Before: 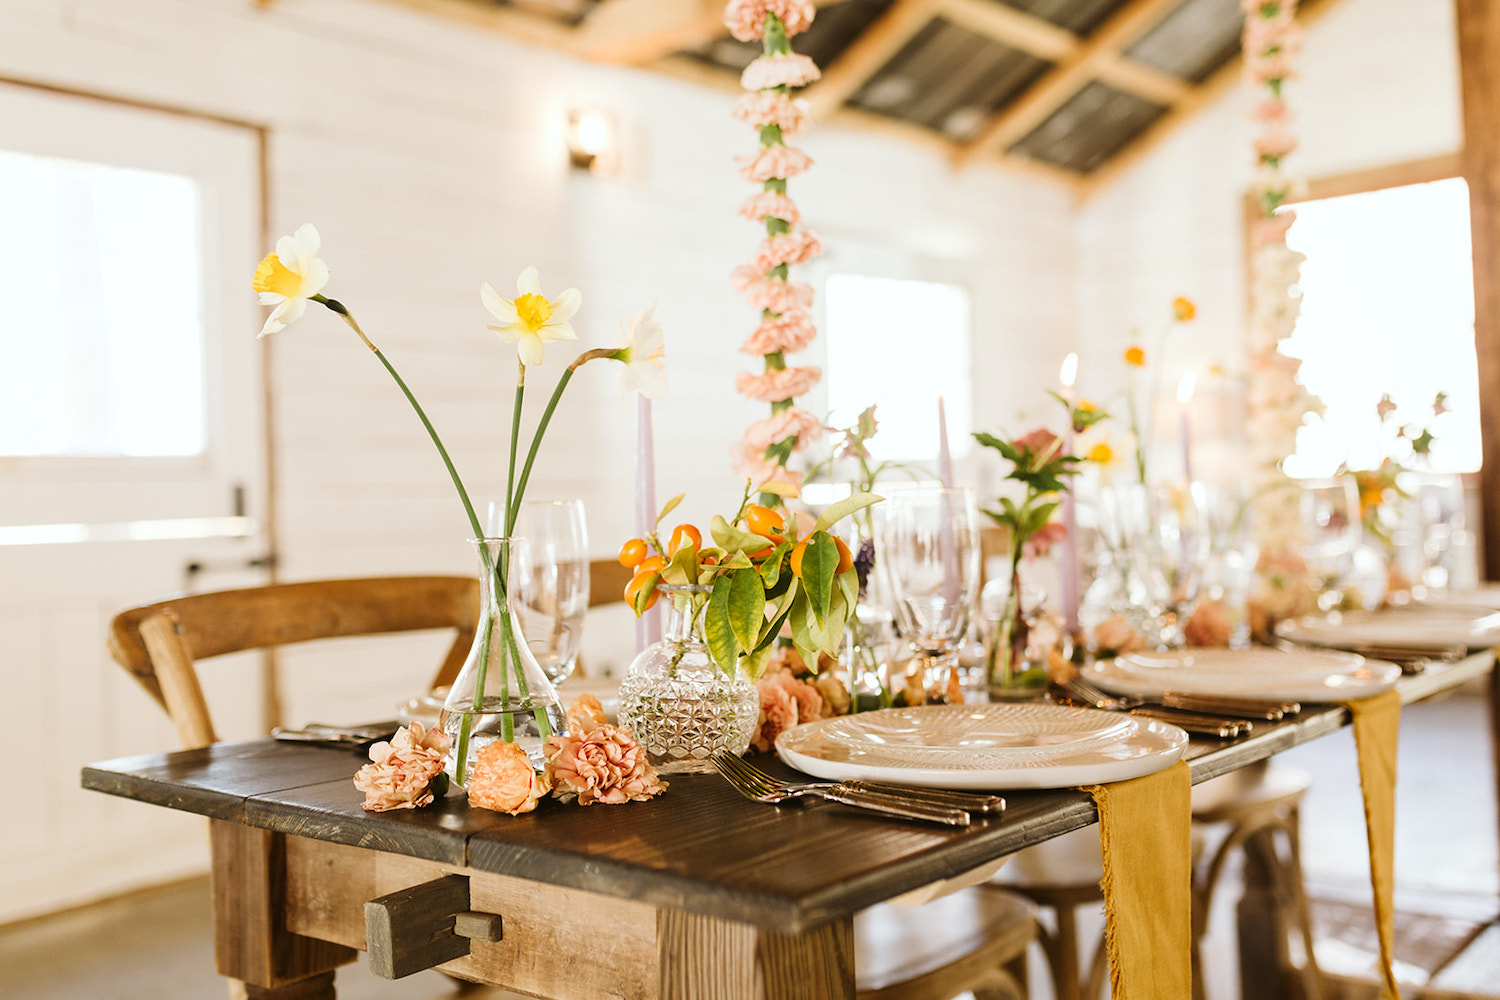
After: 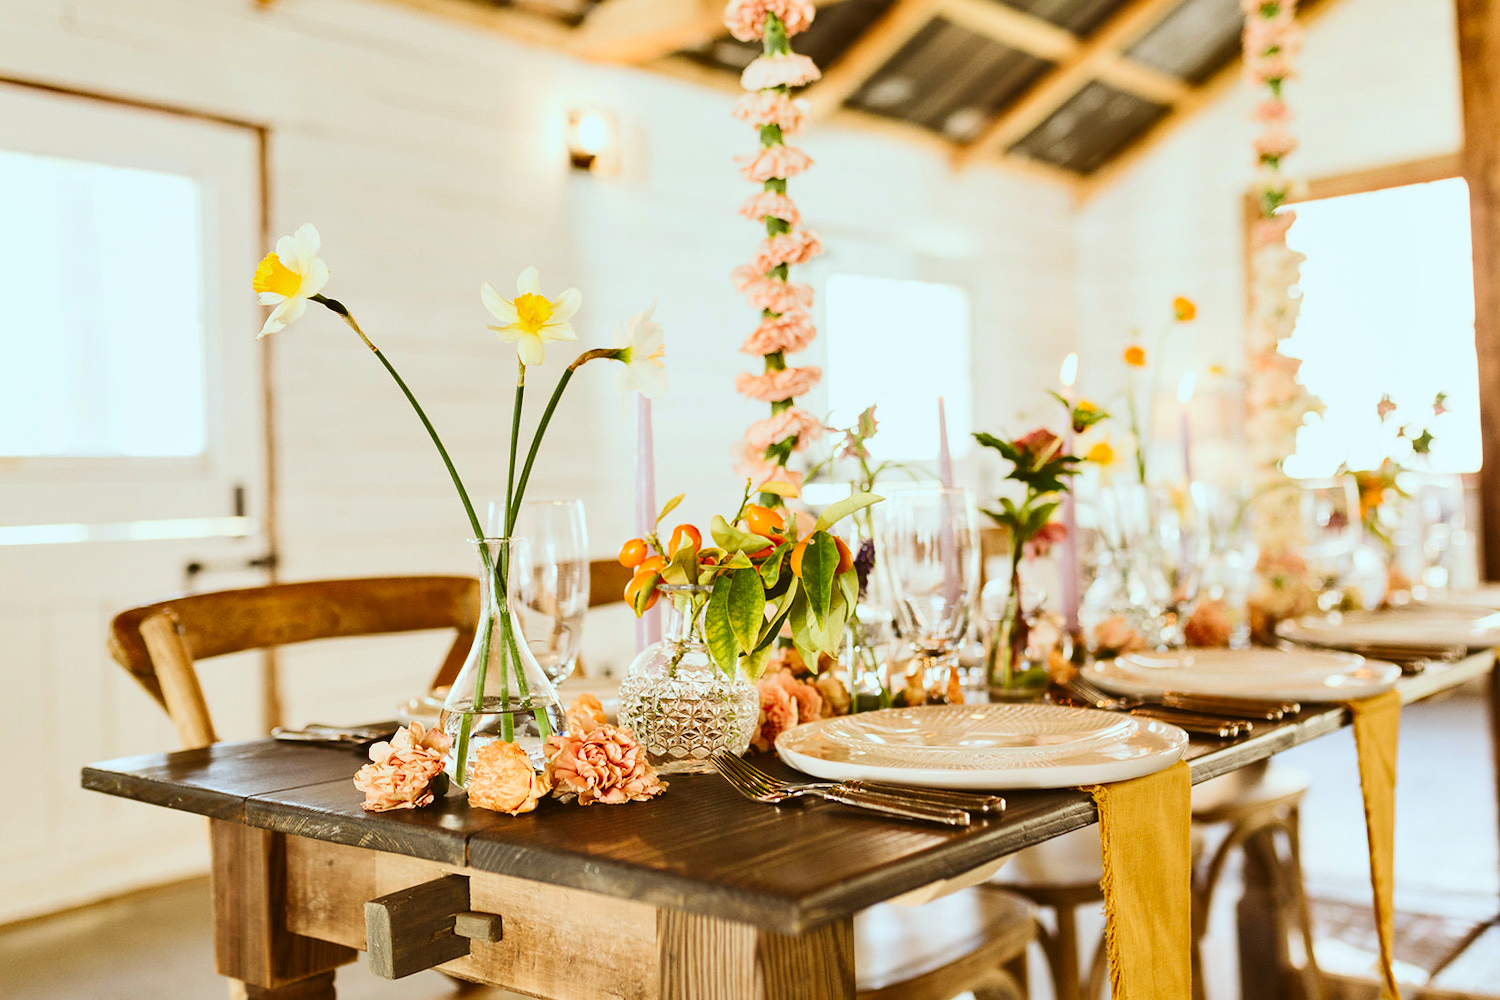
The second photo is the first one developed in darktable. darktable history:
exposure: exposure -0.138 EV, compensate highlight preservation false
shadows and highlights: low approximation 0.01, soften with gaussian
contrast brightness saturation: contrast 0.195, brightness 0.157, saturation 0.216
color correction: highlights a* -5.04, highlights b* -2.98, shadows a* 4, shadows b* 4.46
